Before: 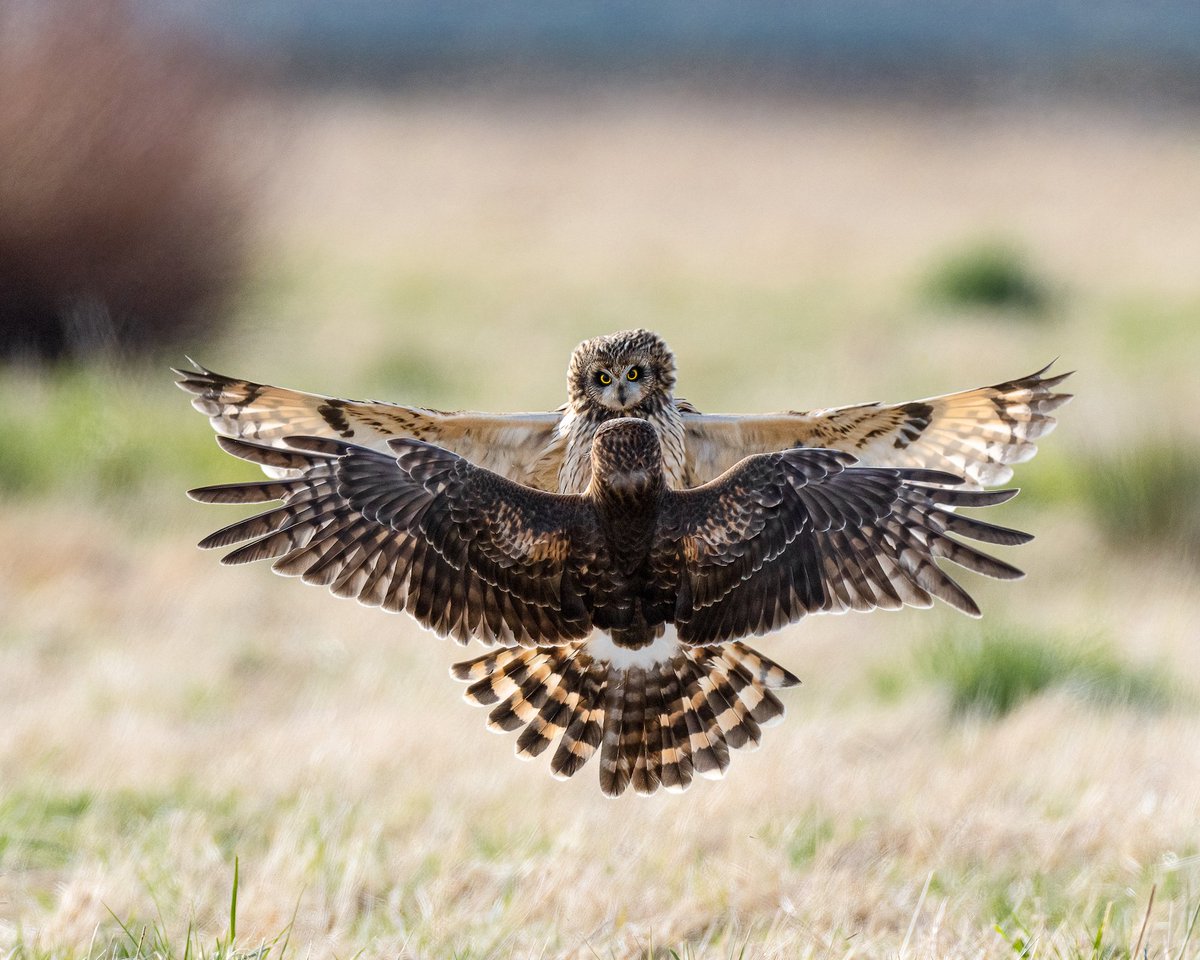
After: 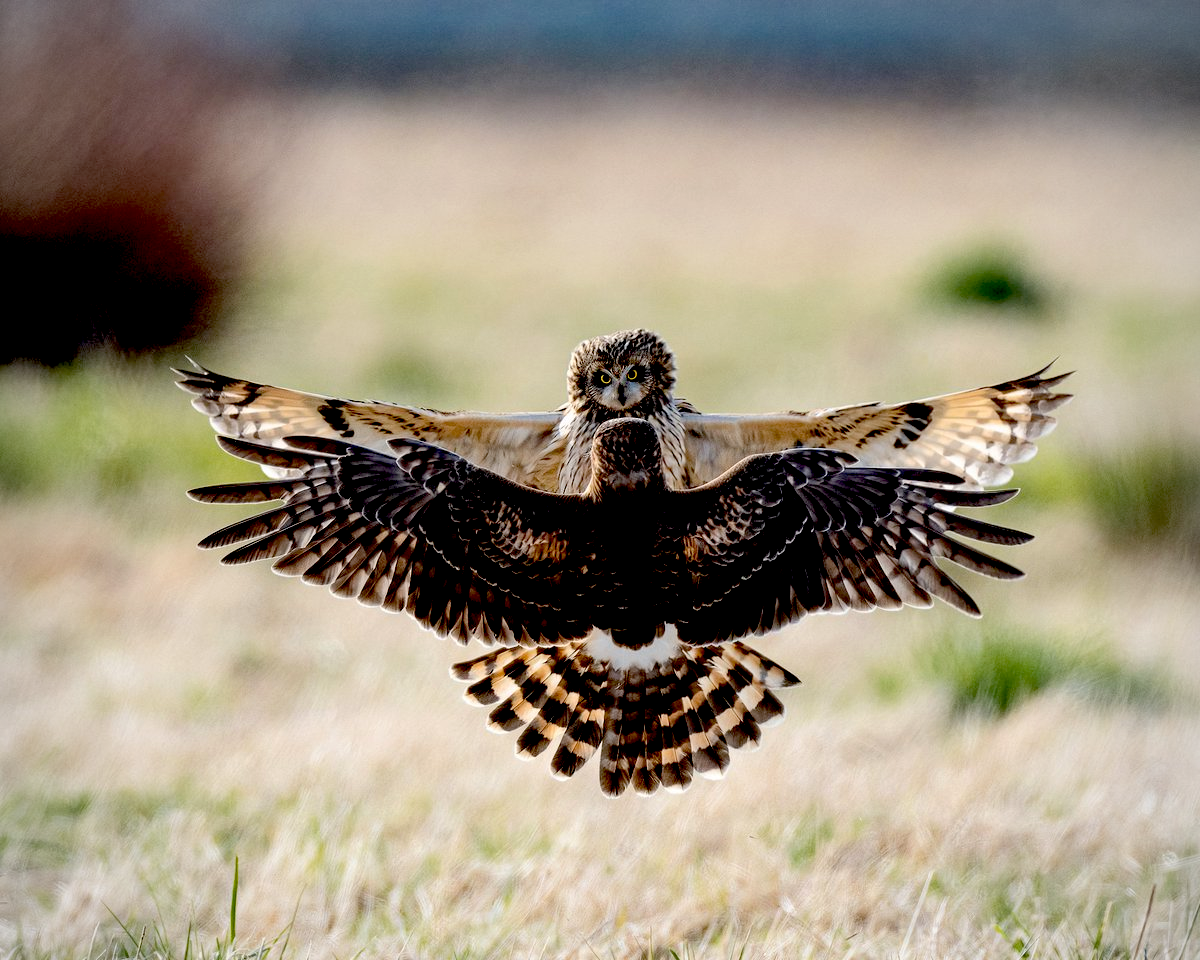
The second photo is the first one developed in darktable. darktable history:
vignetting: brightness -0.332
exposure: black level correction 0.058, compensate highlight preservation false
